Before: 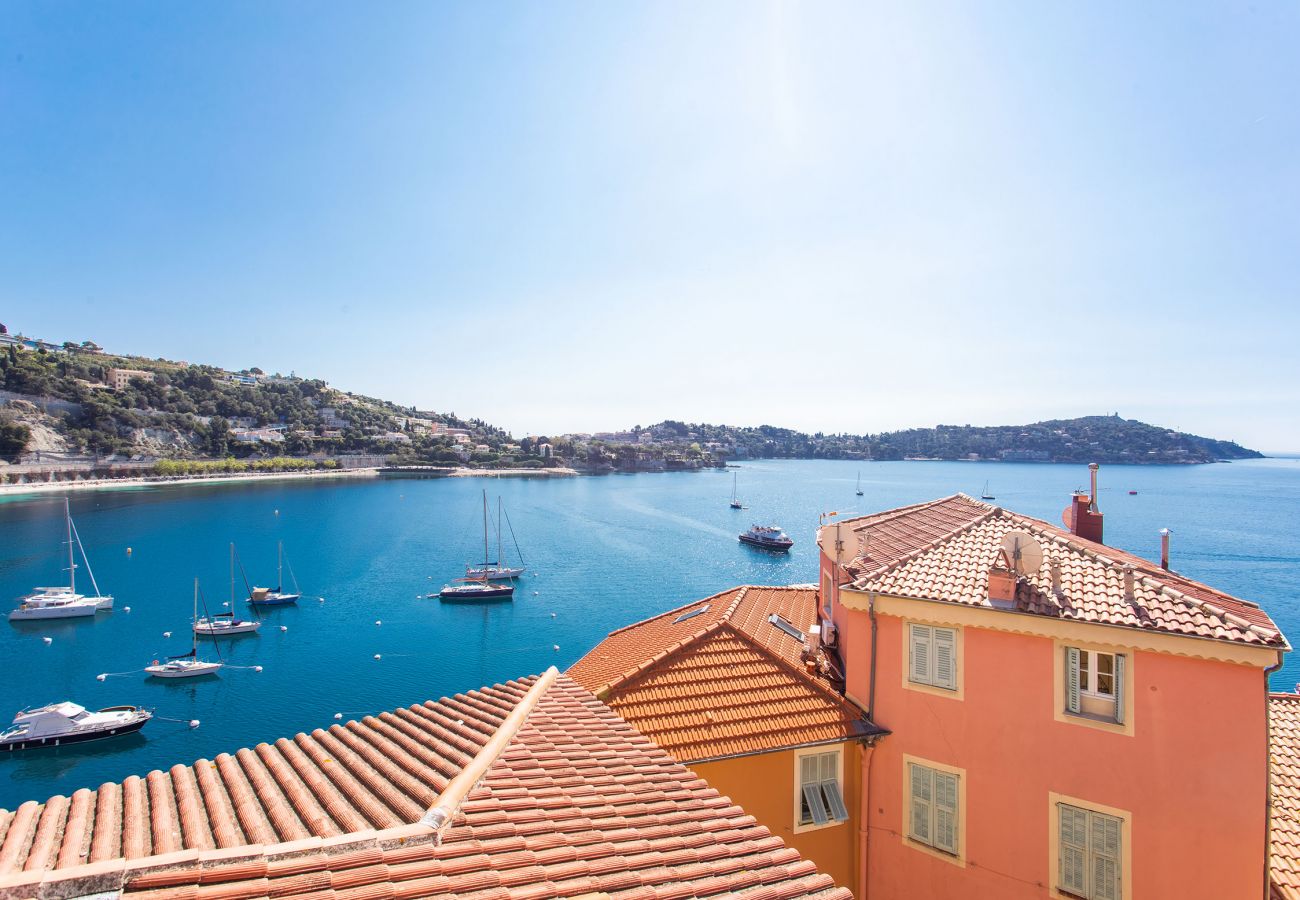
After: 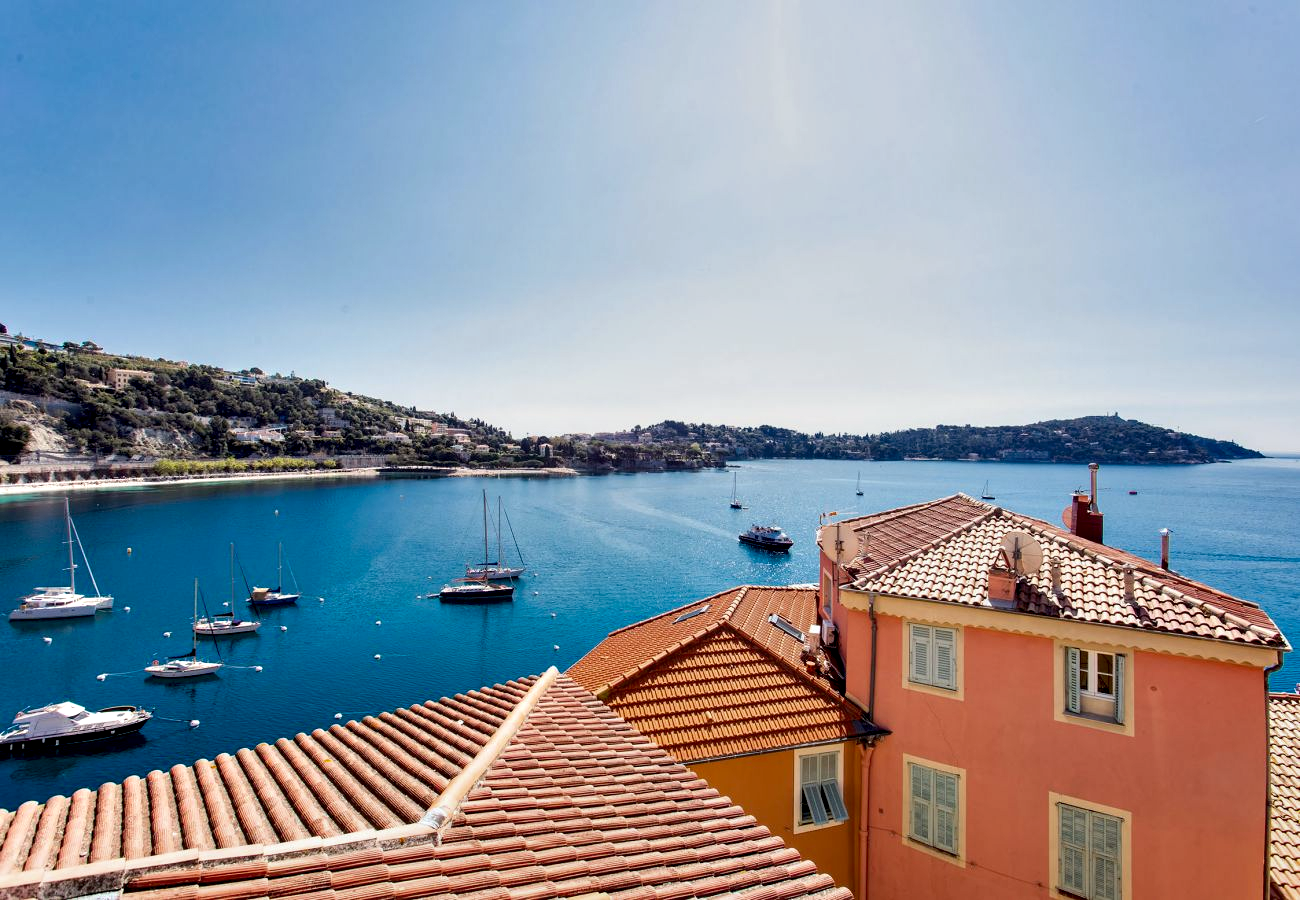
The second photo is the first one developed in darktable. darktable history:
exposure: black level correction 0.011, exposure -0.473 EV, compensate highlight preservation false
contrast equalizer: octaves 7, y [[0.6 ×6], [0.55 ×6], [0 ×6], [0 ×6], [0 ×6]]
